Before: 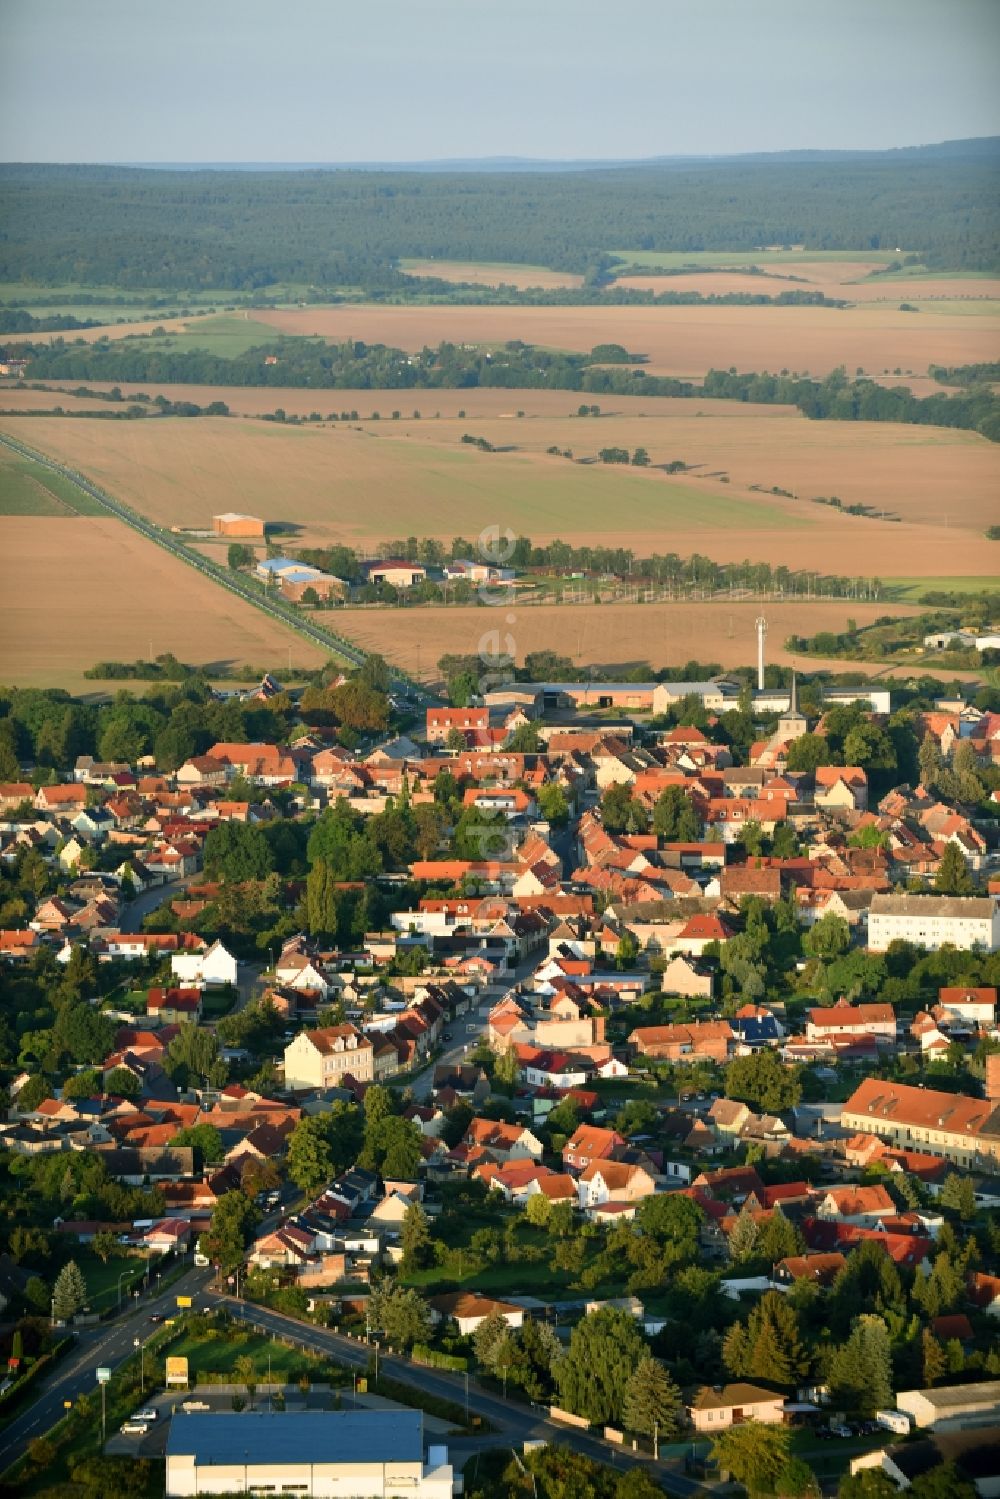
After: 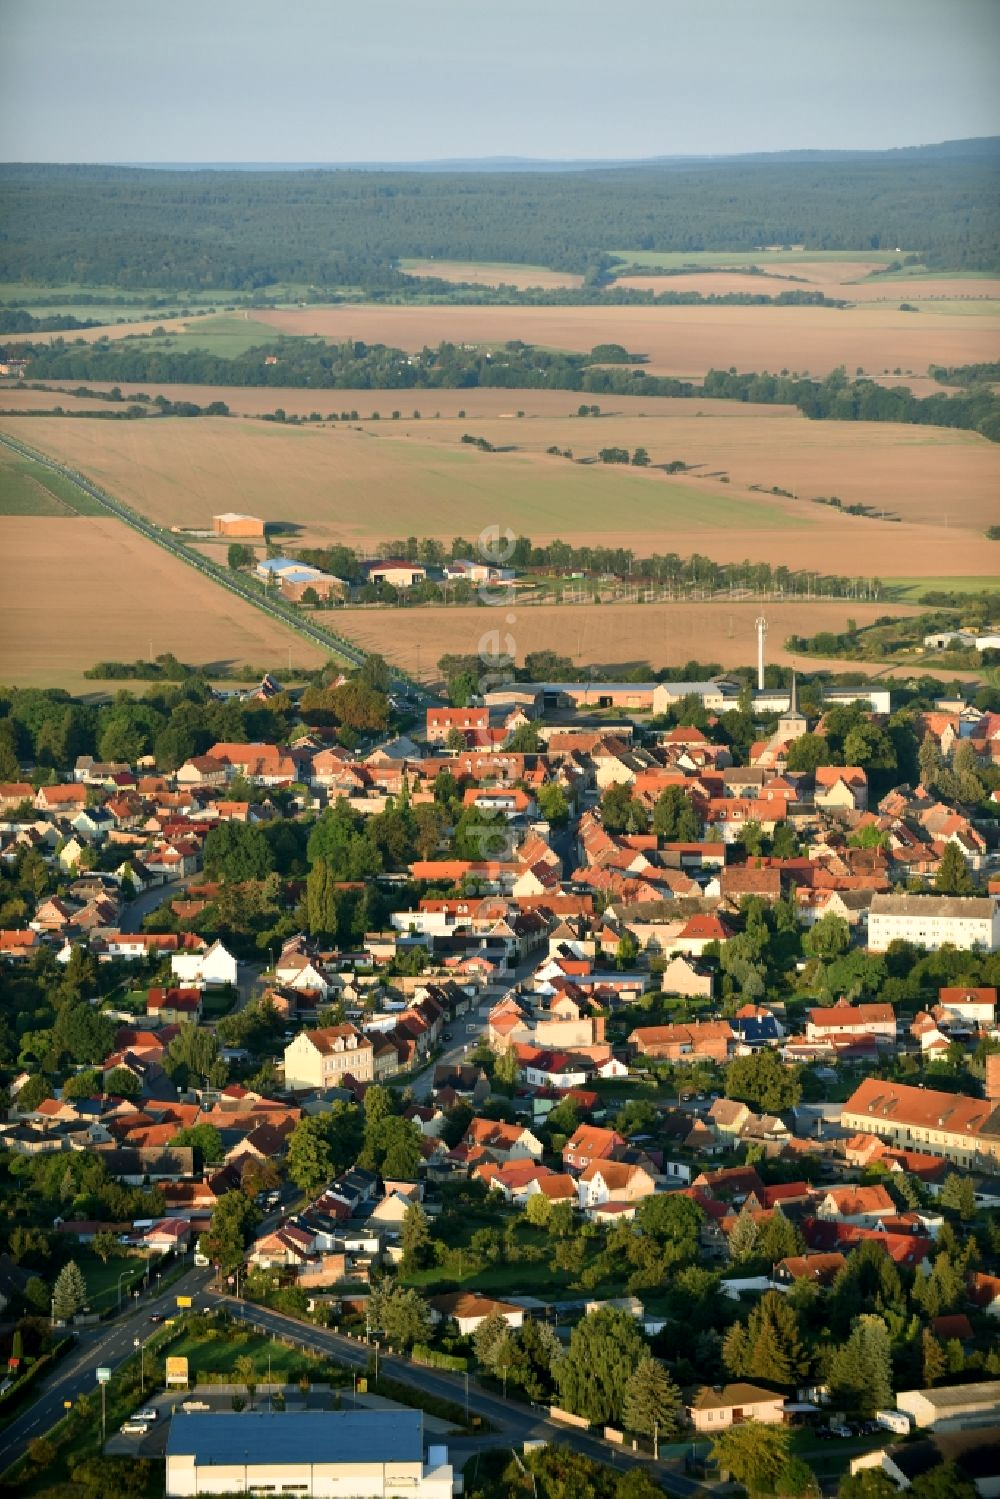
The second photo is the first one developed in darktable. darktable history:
local contrast: mode bilateral grid, contrast 20, coarseness 50, detail 120%, midtone range 0.2
tone equalizer: on, module defaults
